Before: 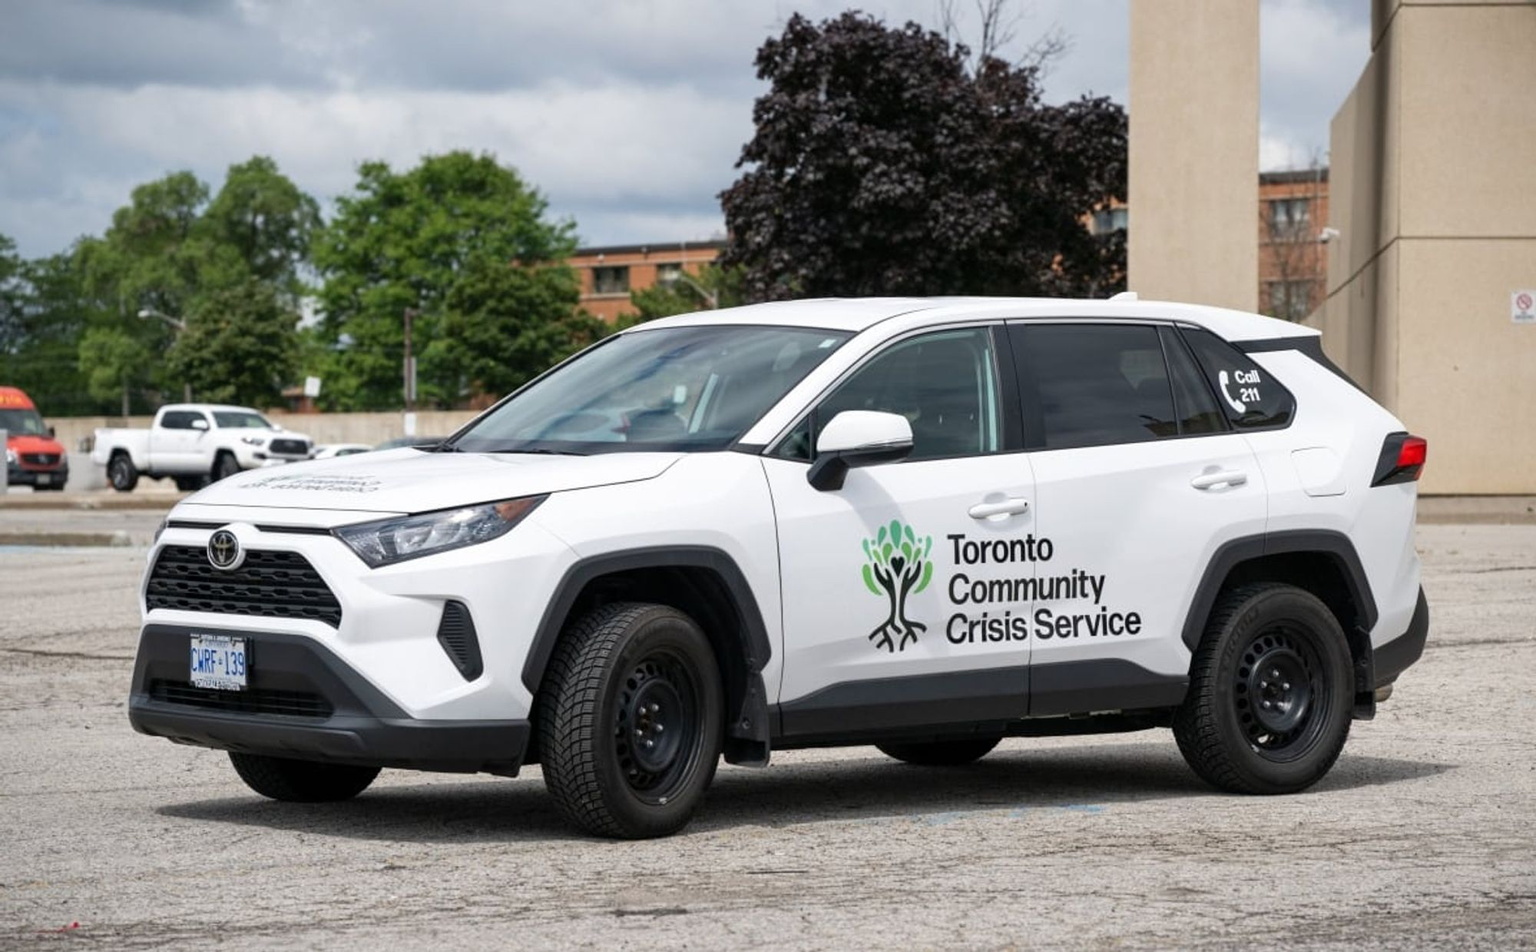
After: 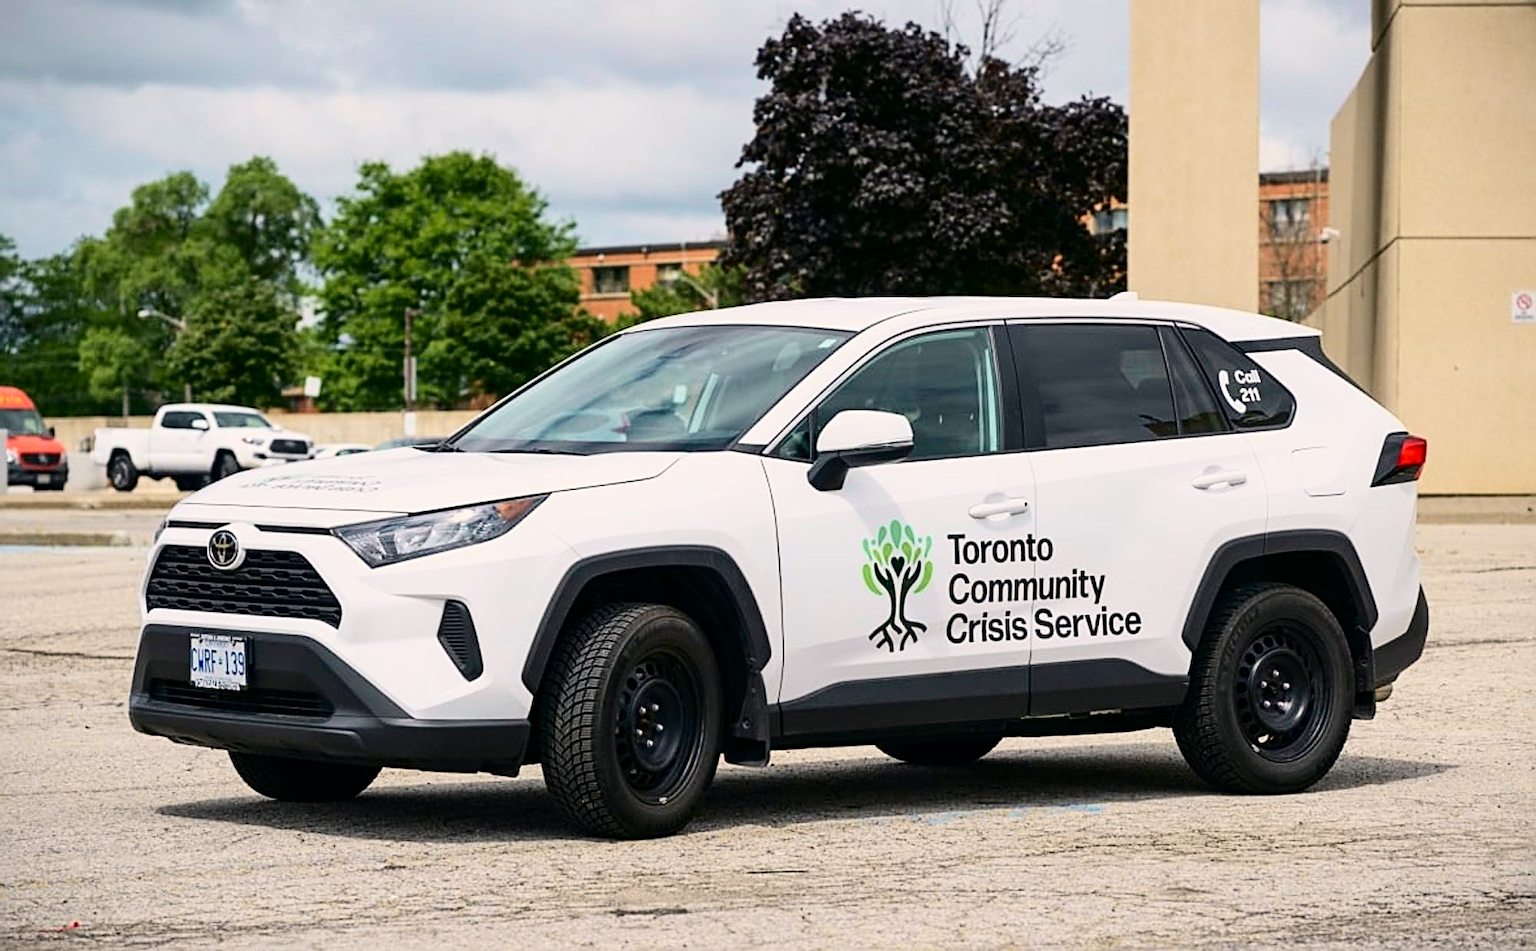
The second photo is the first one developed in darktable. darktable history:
sharpen: radius 2.531, amount 0.628
vignetting: fall-off start 97.28%, fall-off radius 79%, brightness -0.462, saturation -0.3, width/height ratio 1.114, dithering 8-bit output, unbound false
tone curve: curves: ch0 [(0, 0) (0.042, 0.023) (0.157, 0.114) (0.302, 0.308) (0.44, 0.507) (0.607, 0.705) (0.824, 0.882) (1, 0.965)]; ch1 [(0, 0) (0.339, 0.334) (0.445, 0.419) (0.476, 0.454) (0.503, 0.501) (0.517, 0.513) (0.551, 0.567) (0.622, 0.662) (0.706, 0.741) (1, 1)]; ch2 [(0, 0) (0.327, 0.318) (0.417, 0.426) (0.46, 0.453) (0.502, 0.5) (0.514, 0.524) (0.547, 0.572) (0.615, 0.656) (0.717, 0.778) (1, 1)], color space Lab, independent channels, preserve colors none
color correction: highlights a* 3.84, highlights b* 5.07
